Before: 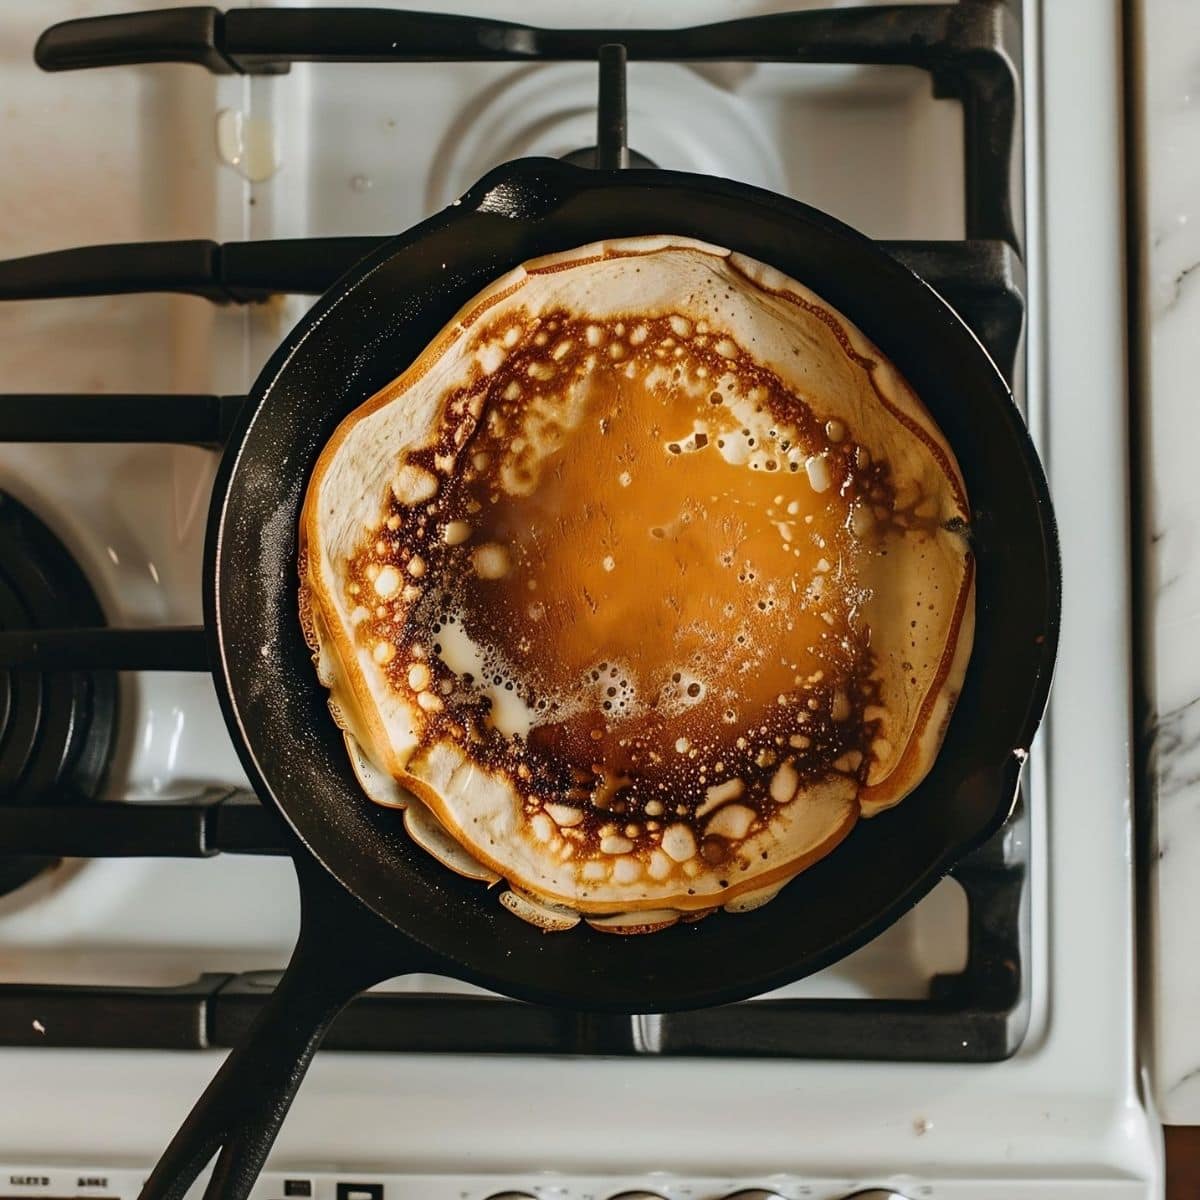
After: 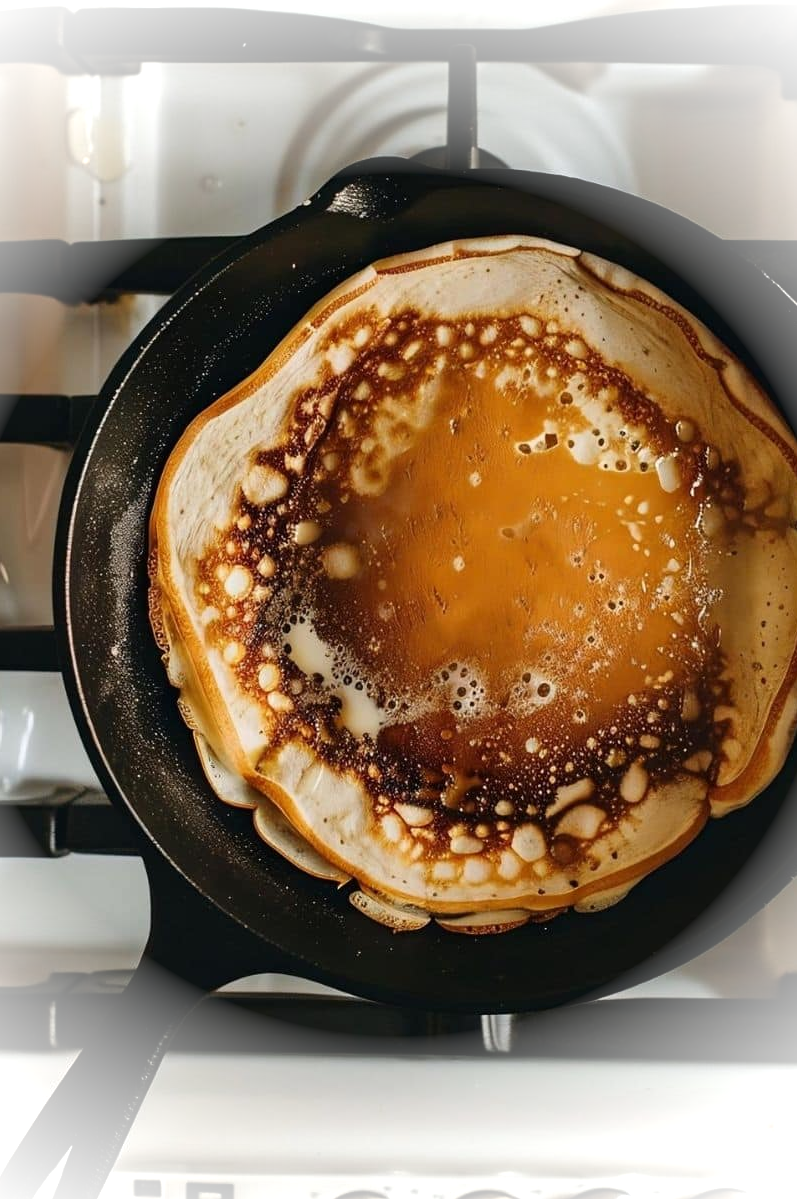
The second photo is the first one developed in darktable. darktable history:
crop and rotate: left 12.581%, right 20.939%
vignetting: fall-off start 71.87%, brightness 1, saturation -0.492, center (0, 0.008)
